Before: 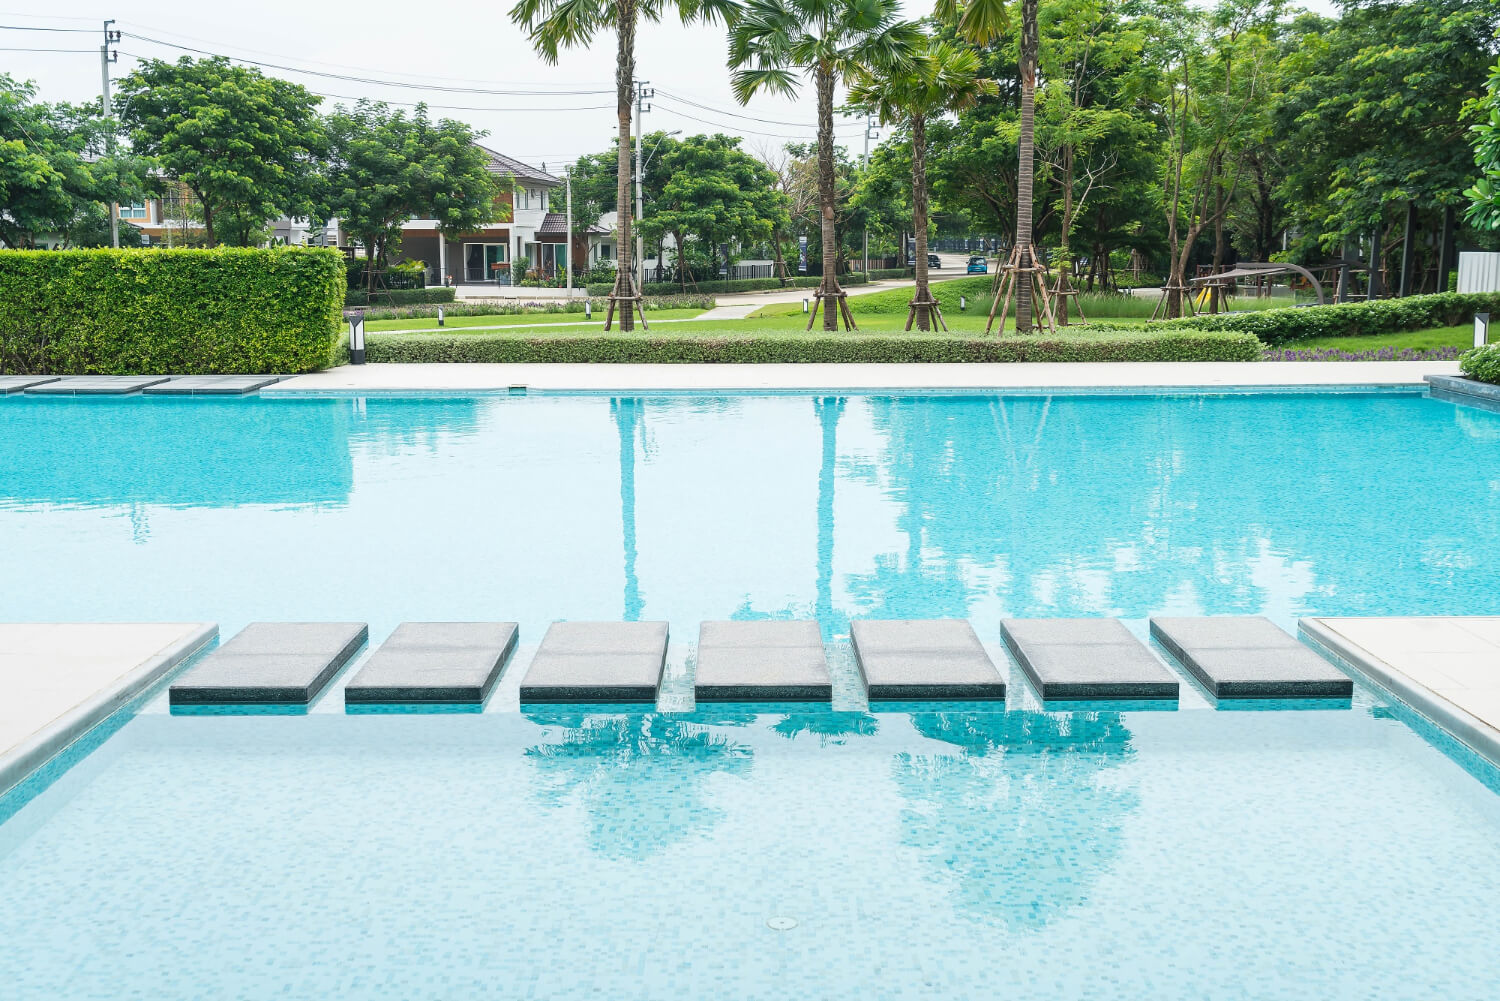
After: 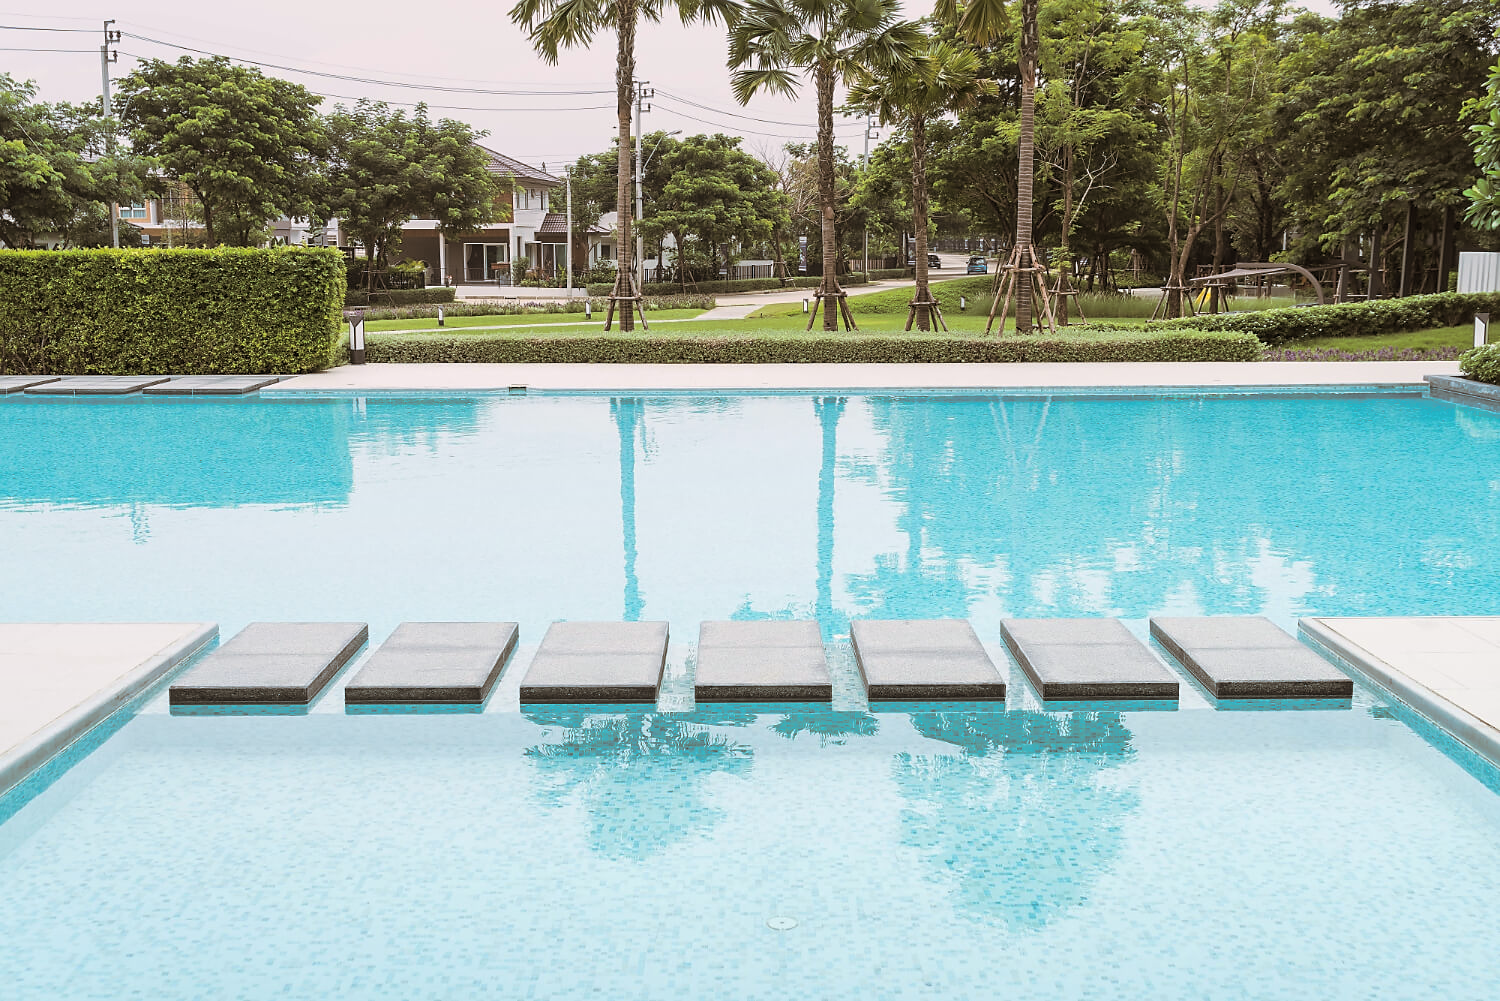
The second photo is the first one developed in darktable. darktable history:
split-toning: shadows › hue 32.4°, shadows › saturation 0.51, highlights › hue 180°, highlights › saturation 0, balance -60.17, compress 55.19%
sharpen: radius 1.559, amount 0.373, threshold 1.271
graduated density: density 0.38 EV, hardness 21%, rotation -6.11°, saturation 32%
